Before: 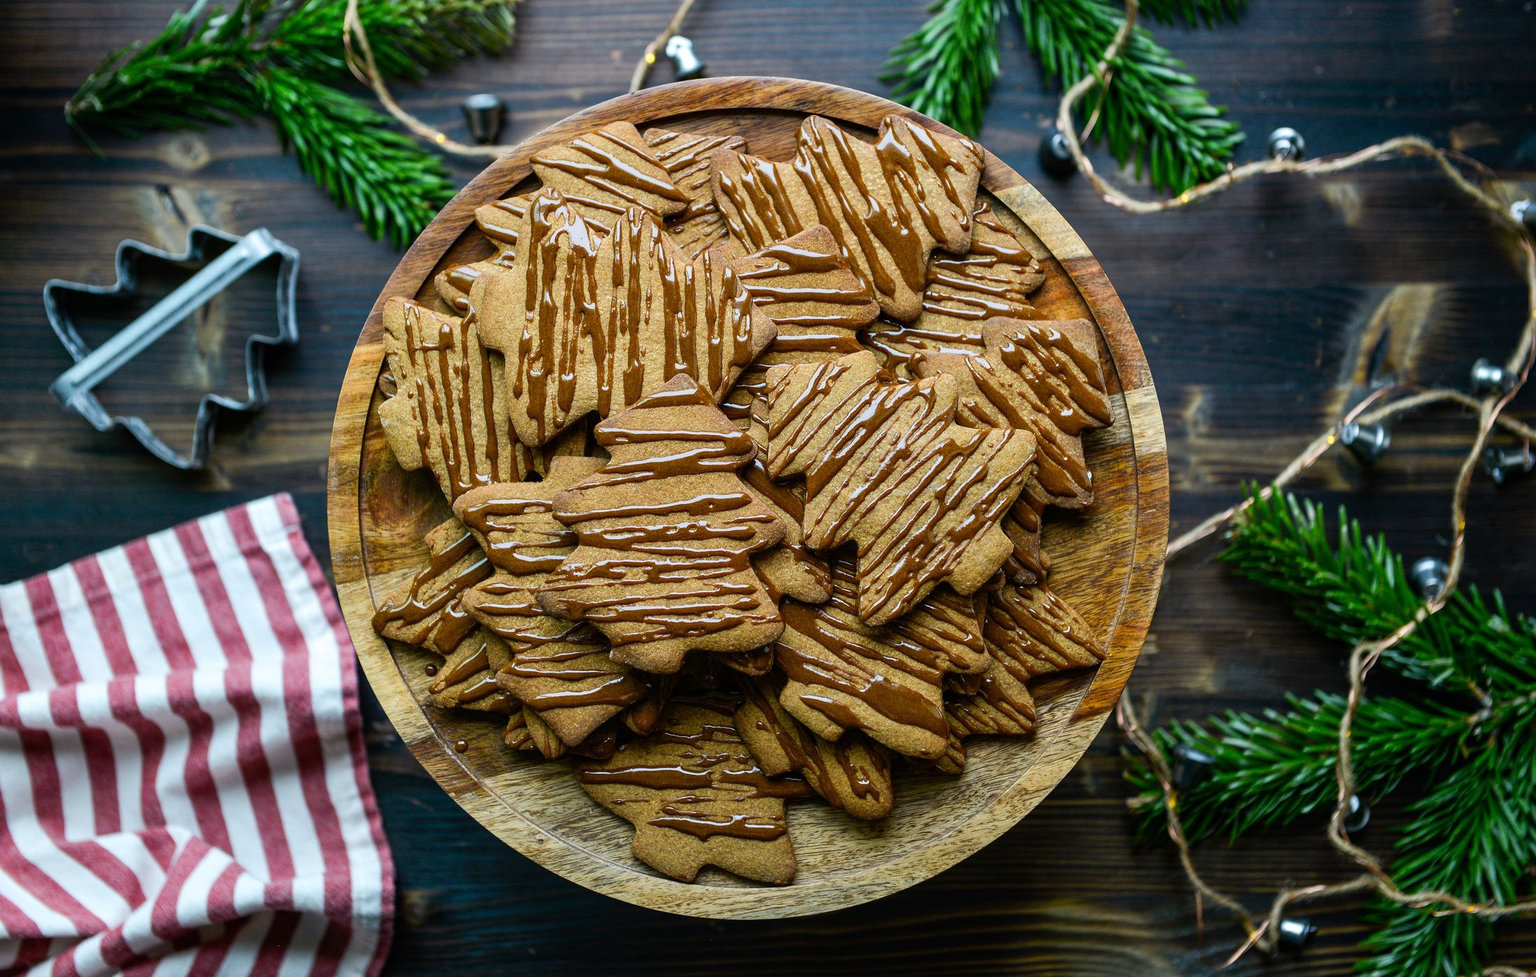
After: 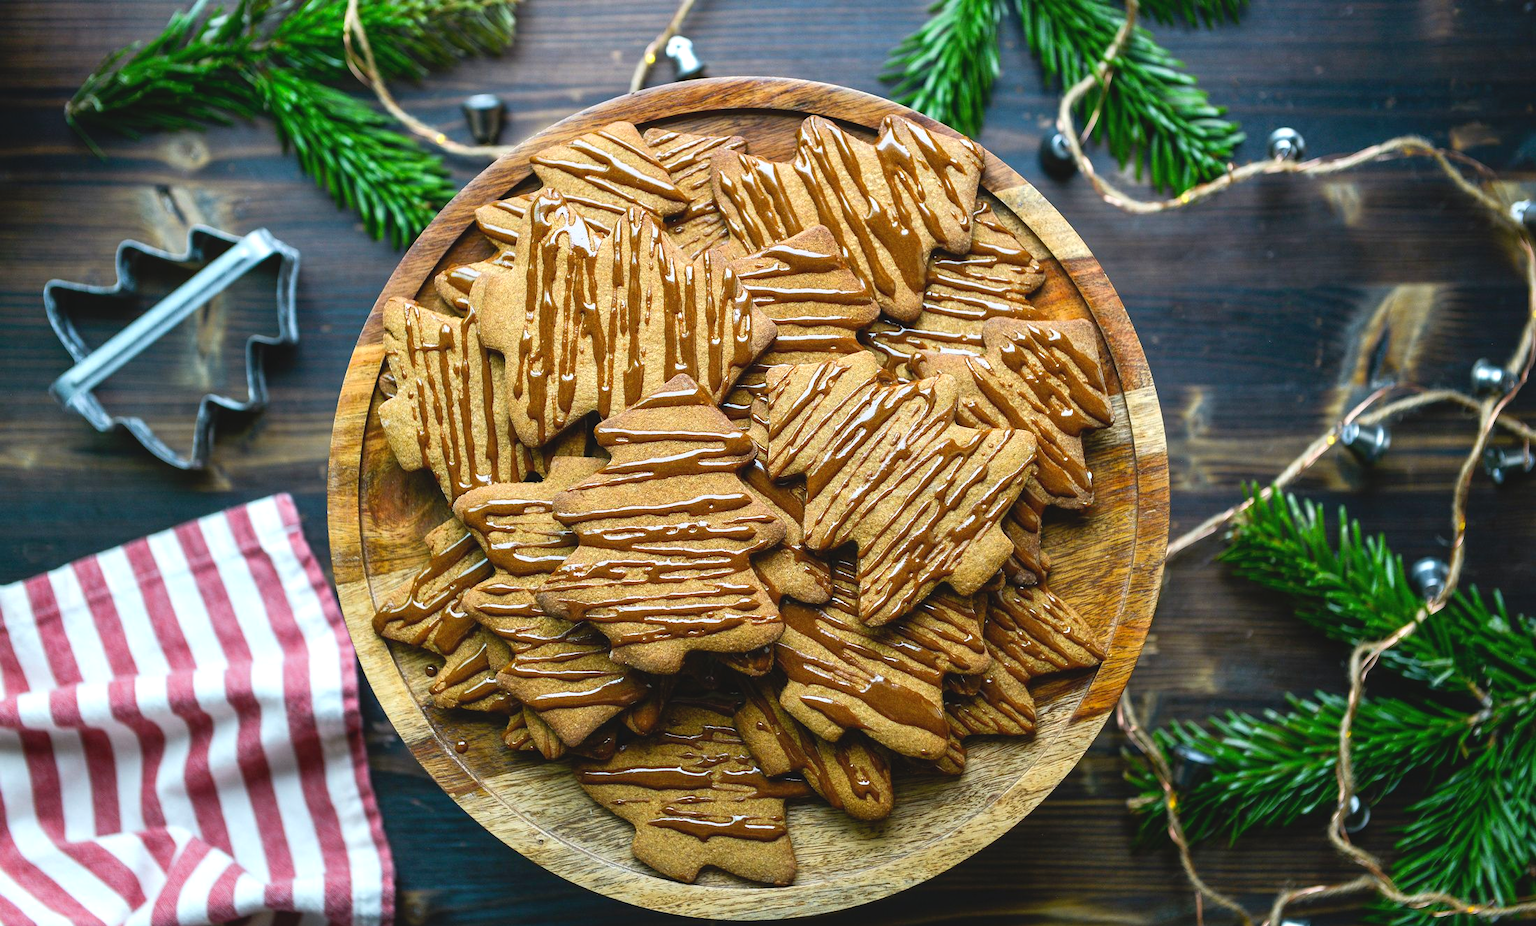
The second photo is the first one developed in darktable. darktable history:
contrast brightness saturation: contrast -0.117
tone equalizer: on, module defaults
crop and rotate: top 0.013%, bottom 5.146%
exposure: exposure 0.569 EV, compensate exposure bias true, compensate highlight preservation false
